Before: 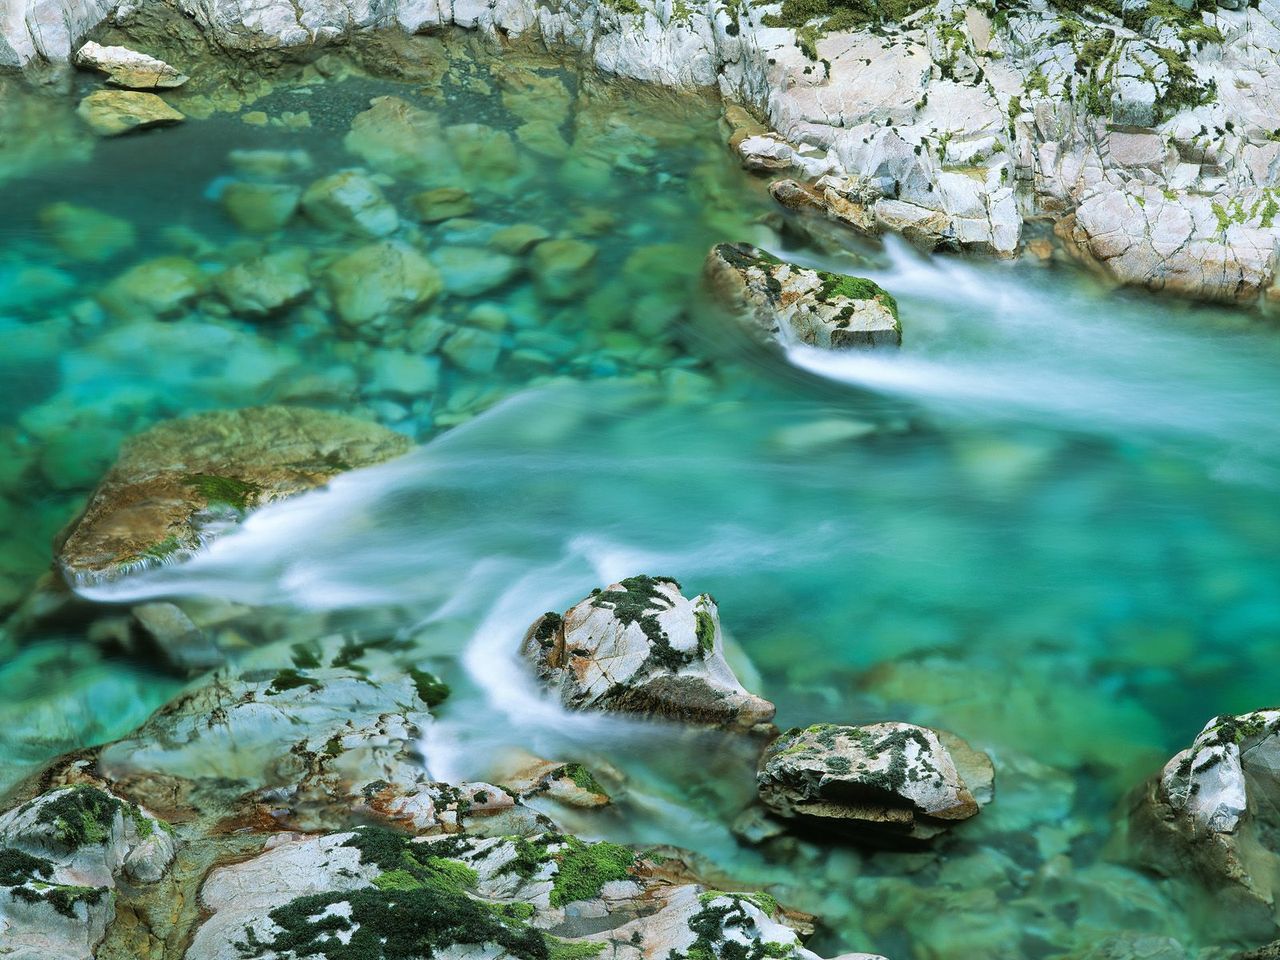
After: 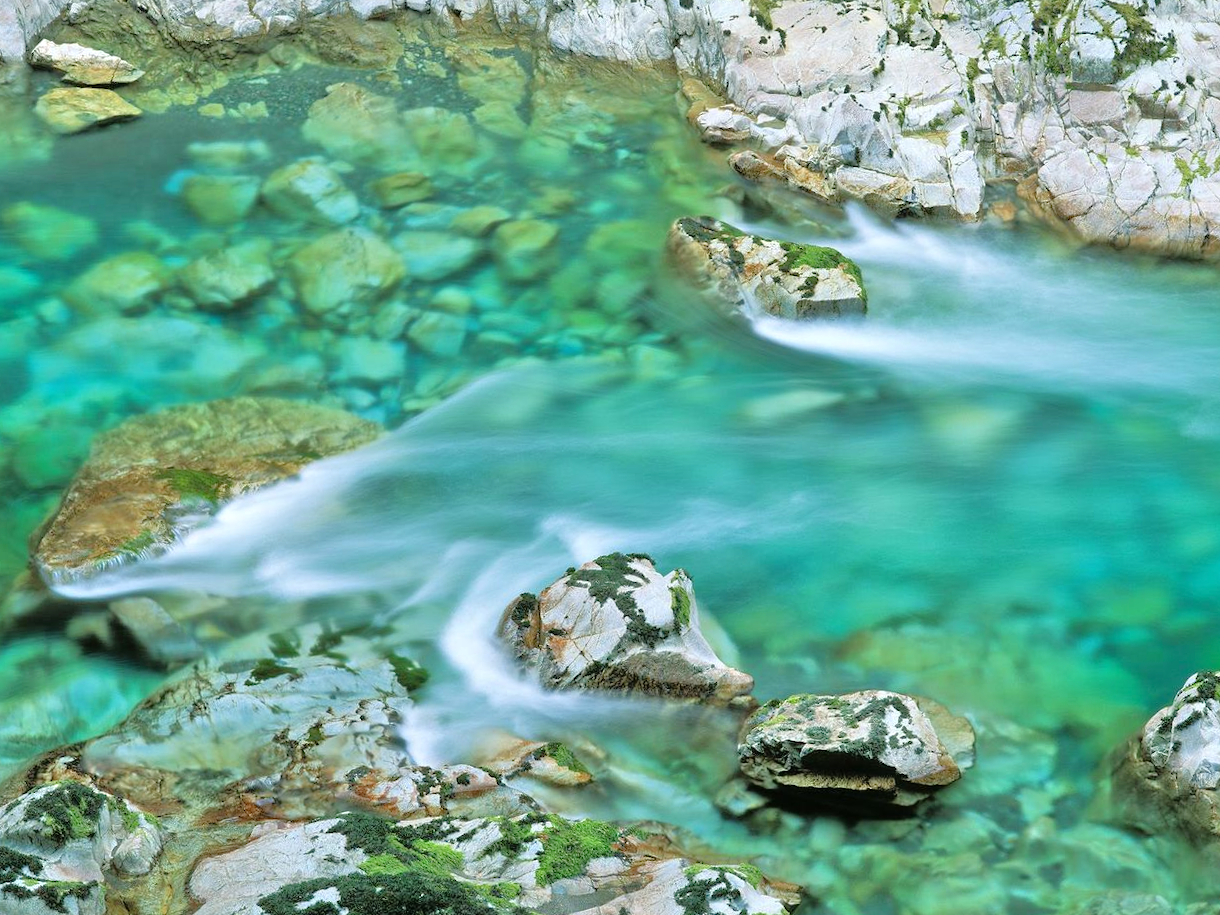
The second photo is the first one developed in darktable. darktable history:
tone equalizer: -7 EV 0.15 EV, -6 EV 0.6 EV, -5 EV 1.15 EV, -4 EV 1.33 EV, -3 EV 1.15 EV, -2 EV 0.6 EV, -1 EV 0.15 EV, mask exposure compensation -0.5 EV
rotate and perspective: rotation -2.12°, lens shift (vertical) 0.009, lens shift (horizontal) -0.008, automatic cropping original format, crop left 0.036, crop right 0.964, crop top 0.05, crop bottom 0.959
